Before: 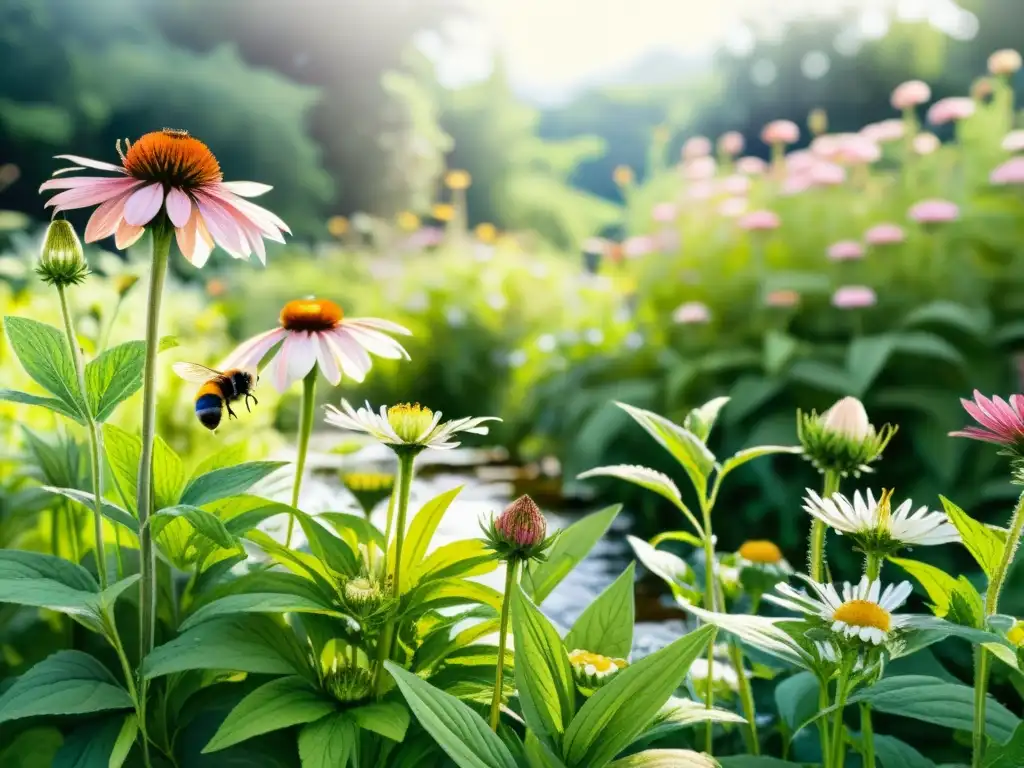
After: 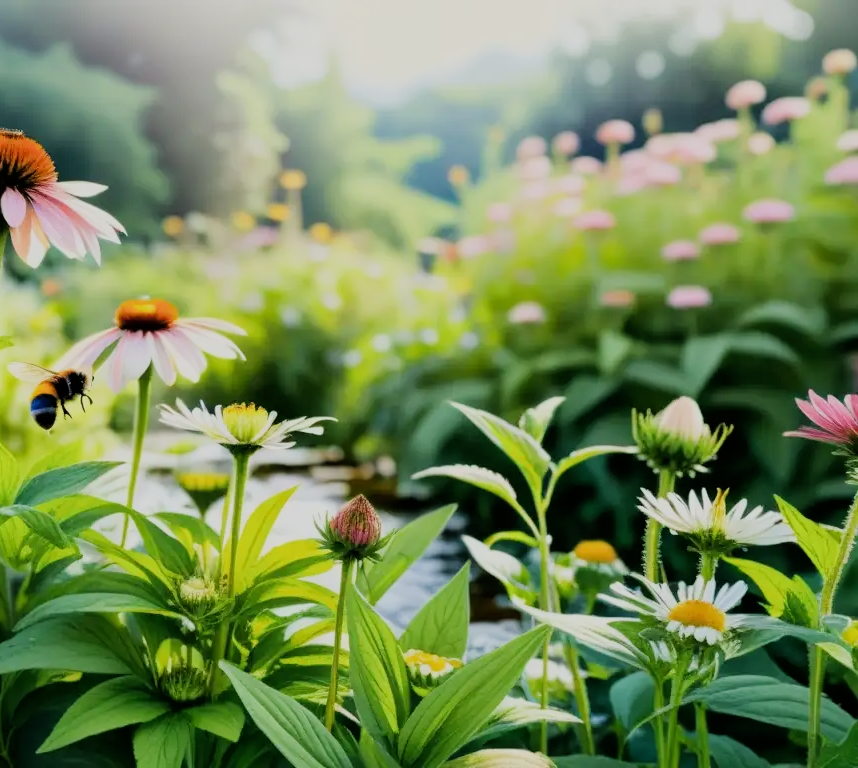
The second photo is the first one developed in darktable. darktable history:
filmic rgb: black relative exposure -7.65 EV, white relative exposure 4.56 EV, hardness 3.61, contrast 1.056, preserve chrominance max RGB
crop: left 16.171%
